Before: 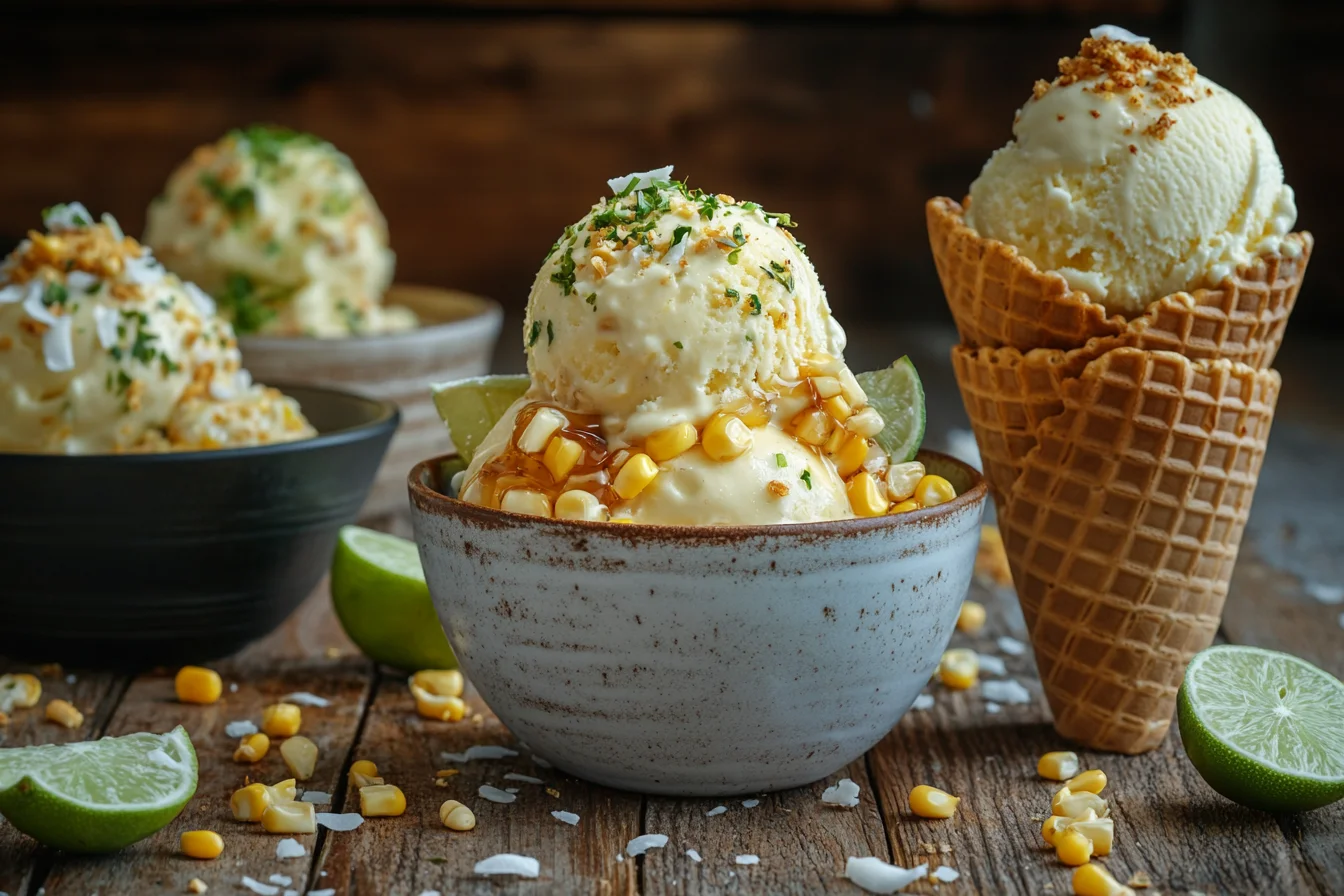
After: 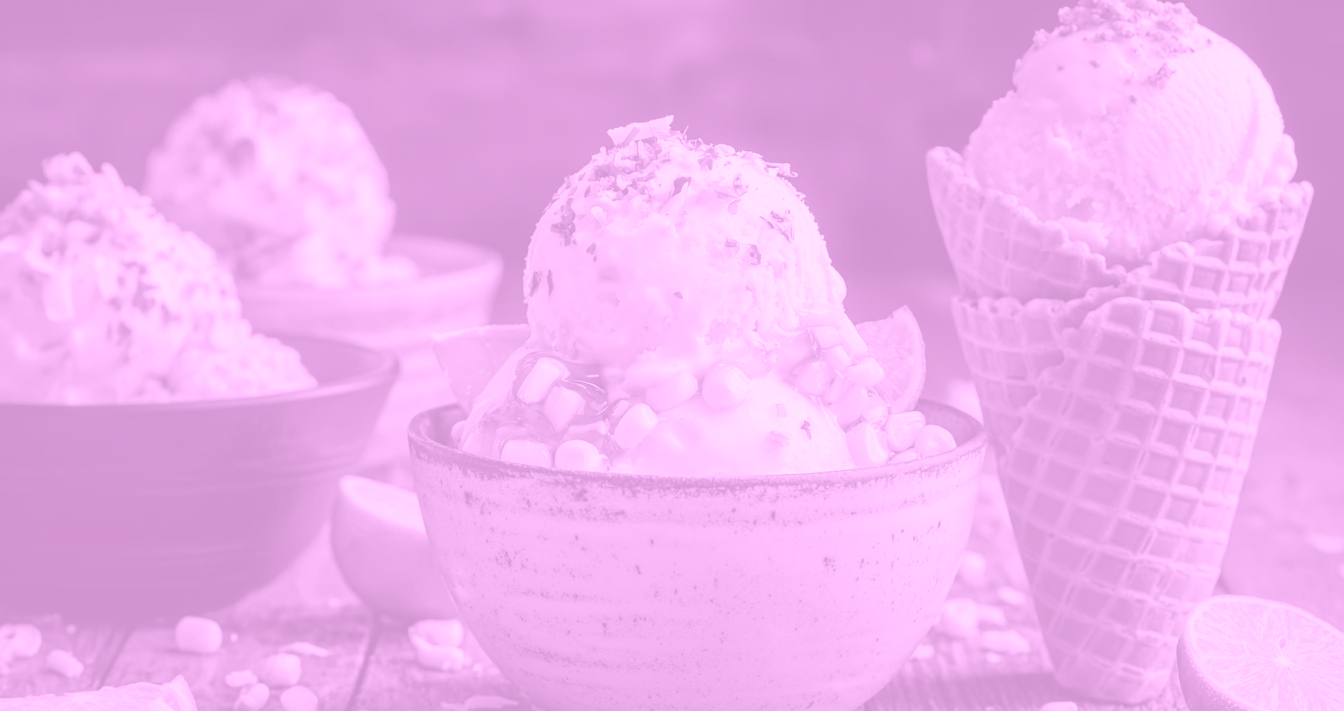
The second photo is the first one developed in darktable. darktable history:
crop and rotate: top 5.667%, bottom 14.937%
white balance: emerald 1
colorize: hue 331.2°, saturation 75%, source mix 30.28%, lightness 70.52%, version 1
